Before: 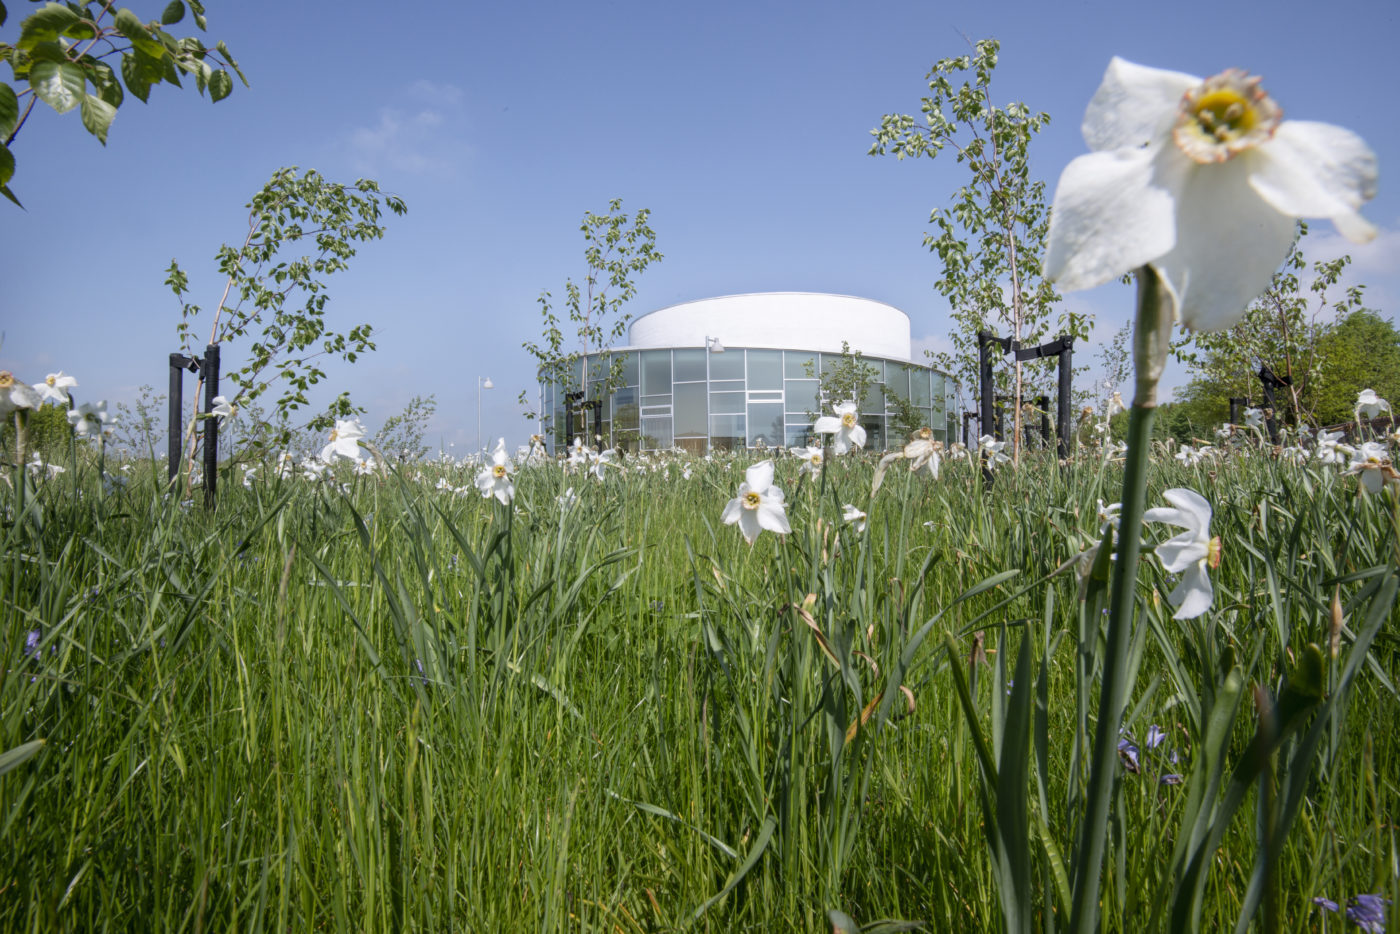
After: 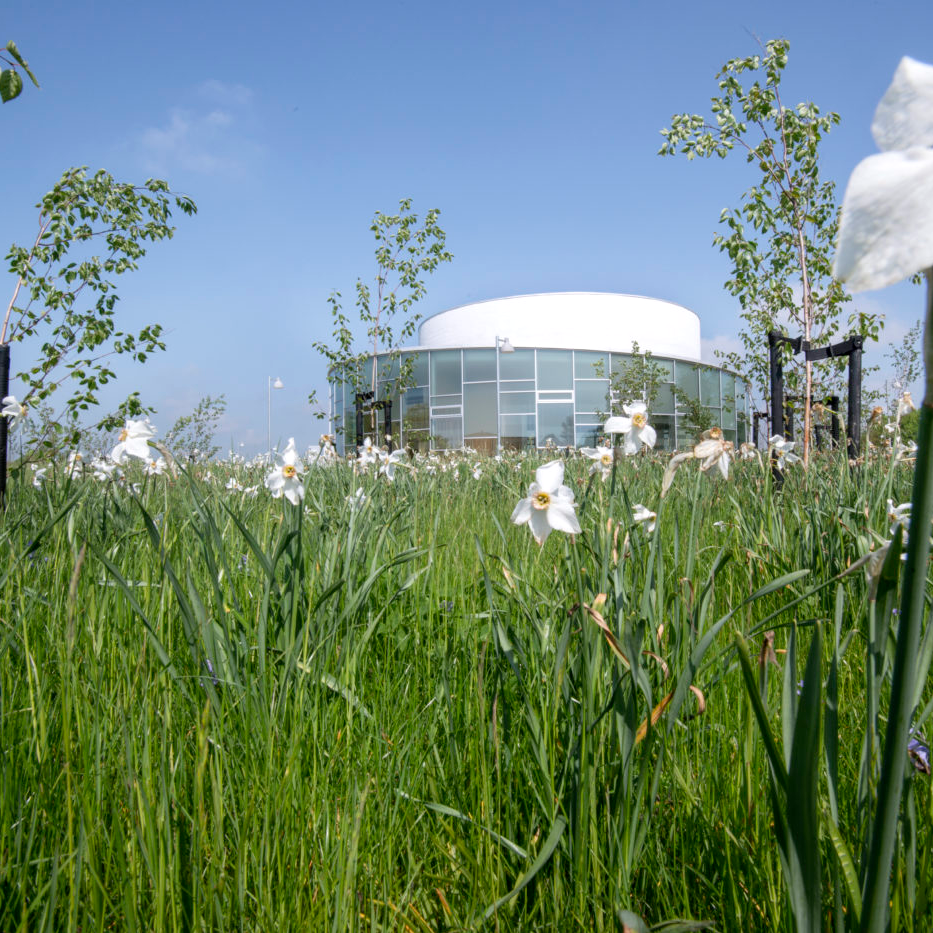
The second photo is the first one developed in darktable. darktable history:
crop and rotate: left 15.14%, right 18.178%
exposure: black level correction 0.001, exposure 0.14 EV, compensate highlight preservation false
